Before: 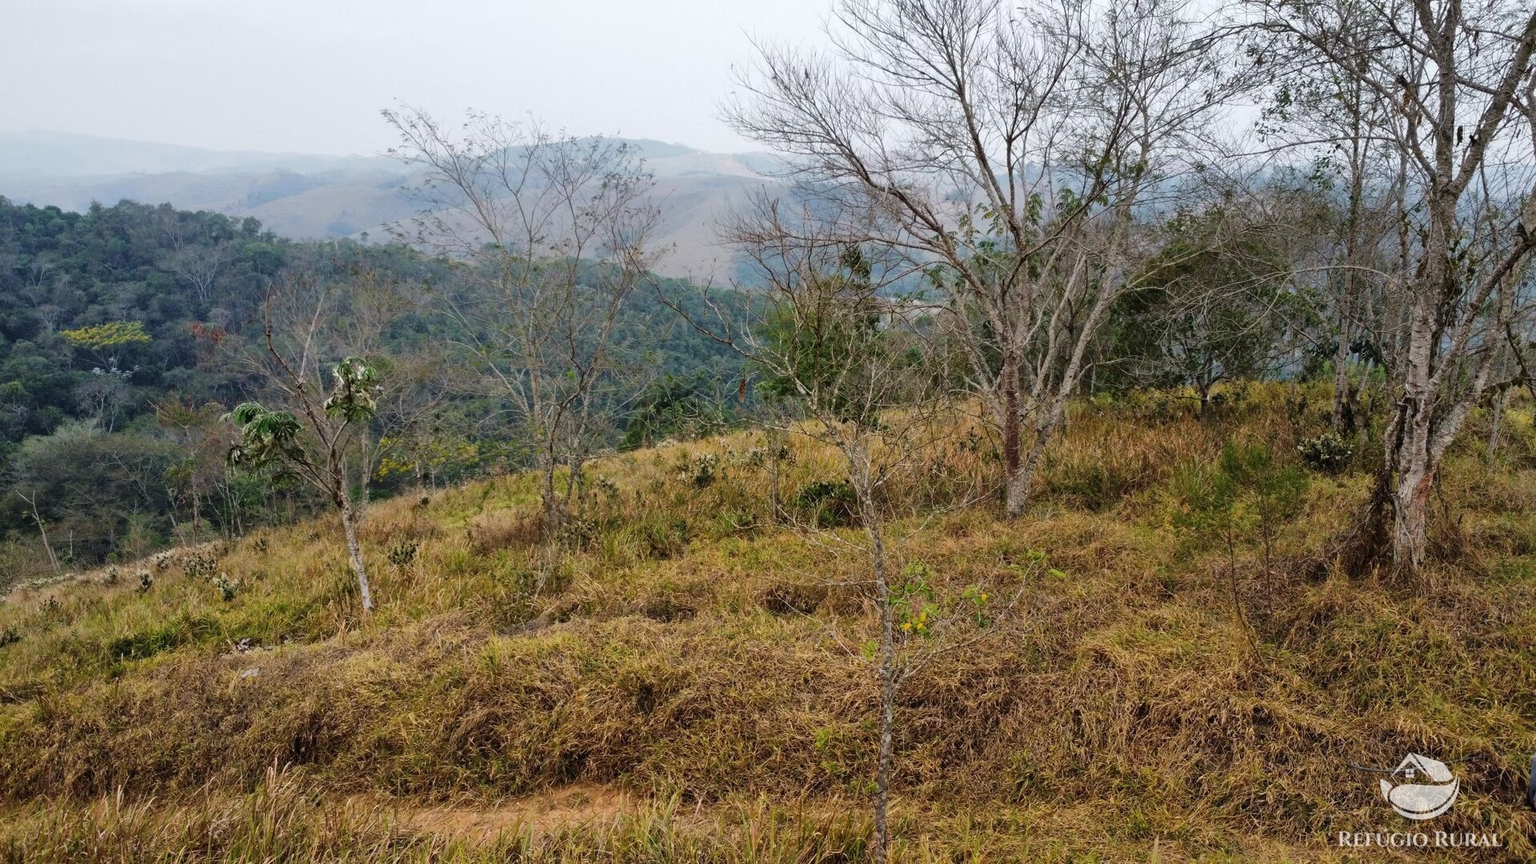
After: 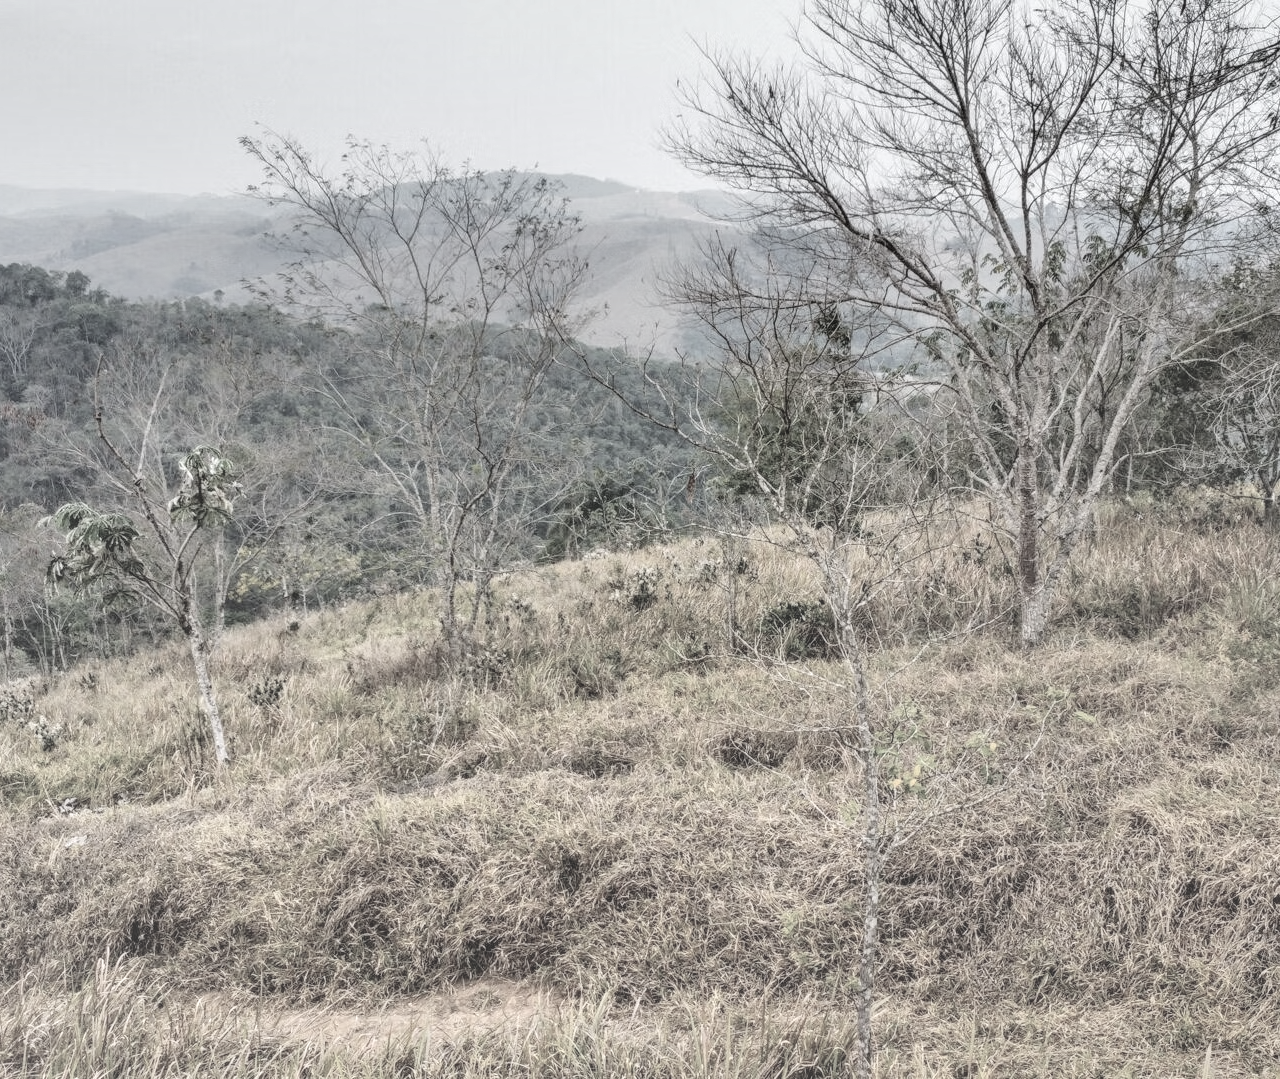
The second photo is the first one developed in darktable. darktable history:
shadows and highlights: radius 168.33, shadows 26.35, white point adjustment 3.03, highlights -68.73, soften with gaussian
local contrast: highlights 12%, shadows 36%, detail 184%, midtone range 0.472
contrast brightness saturation: contrast -0.338, brightness 0.755, saturation -0.767
crop and rotate: left 12.386%, right 20.909%
